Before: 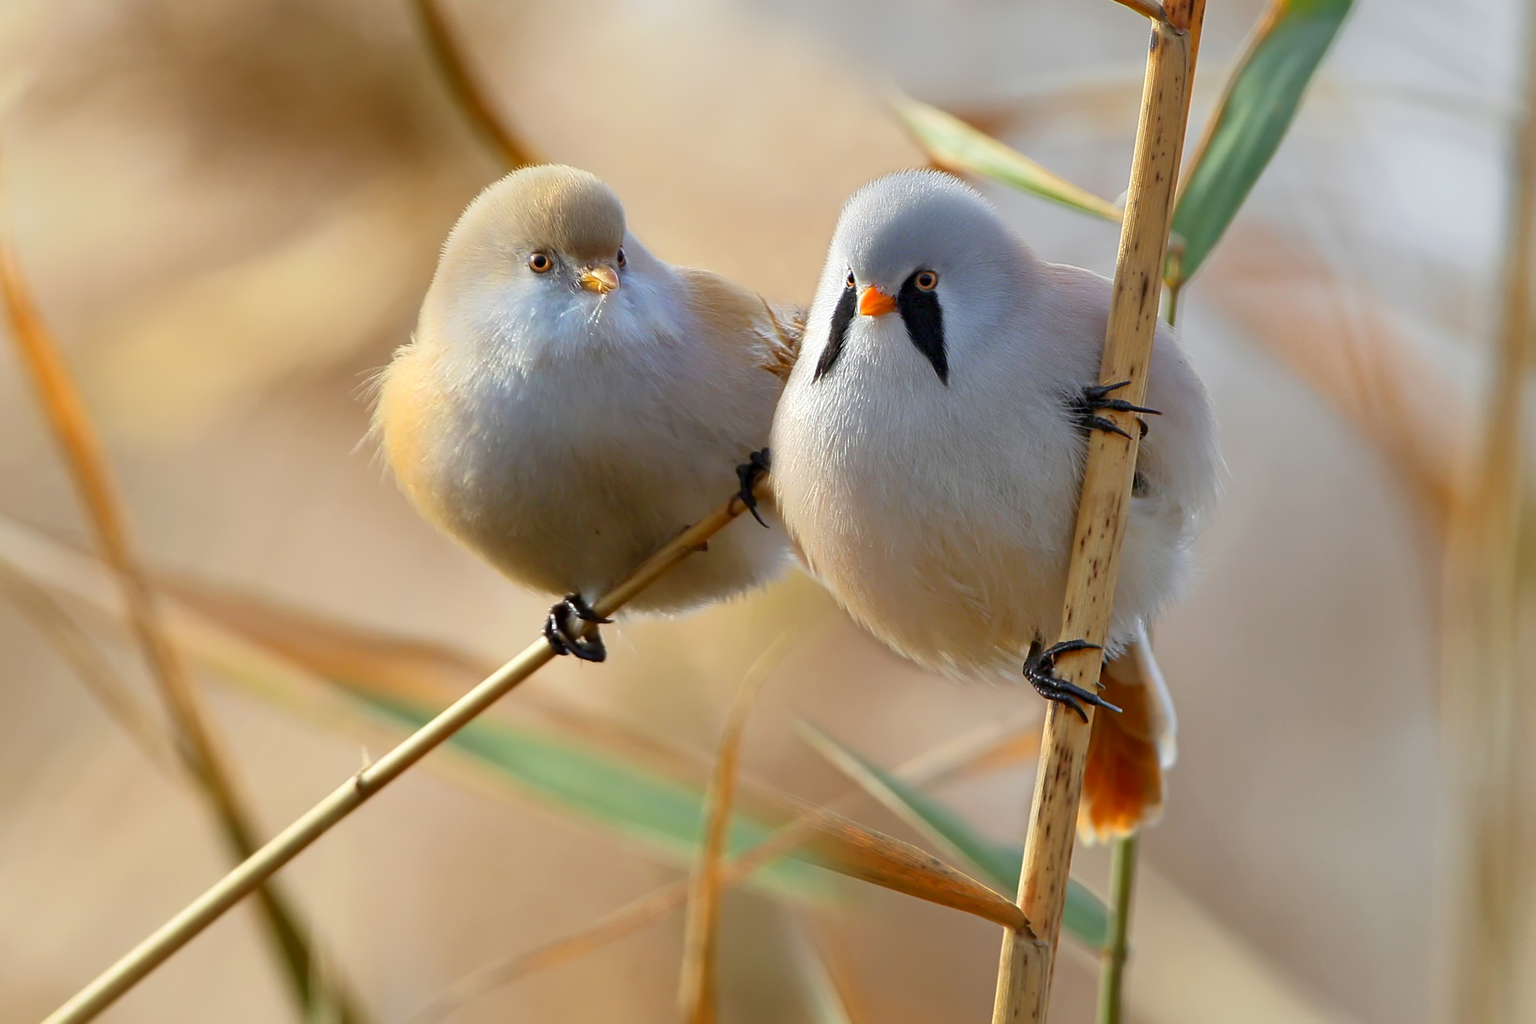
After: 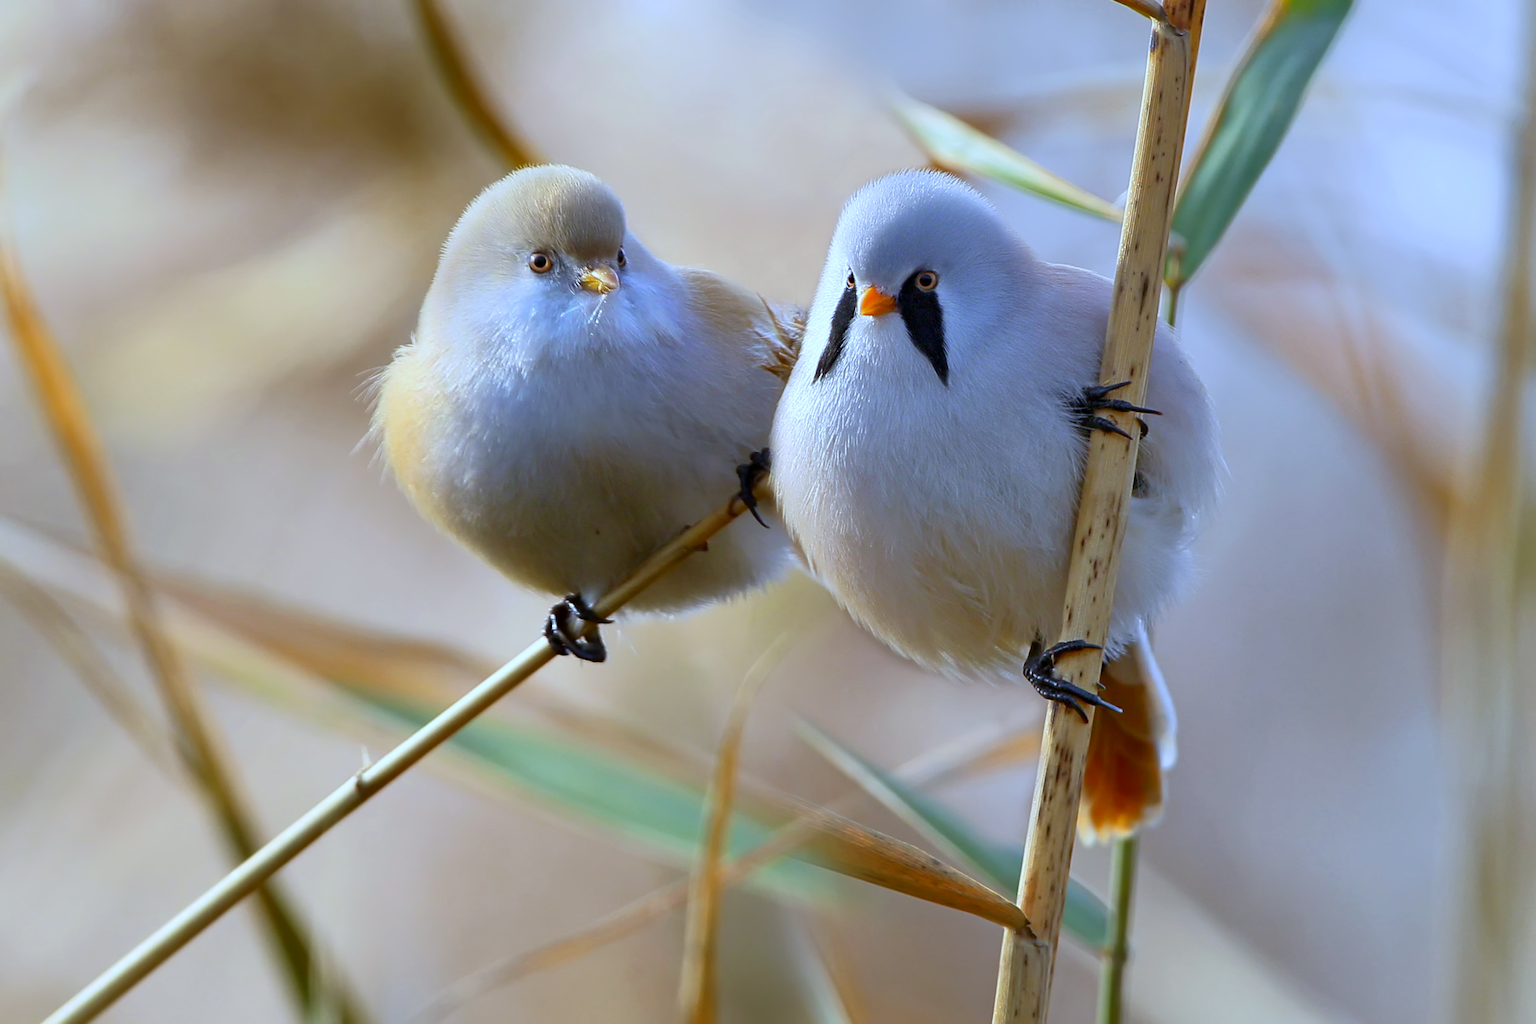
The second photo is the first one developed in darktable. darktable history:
white balance: red 0.871, blue 1.249
contrast brightness saturation: contrast 0.08, saturation 0.02
